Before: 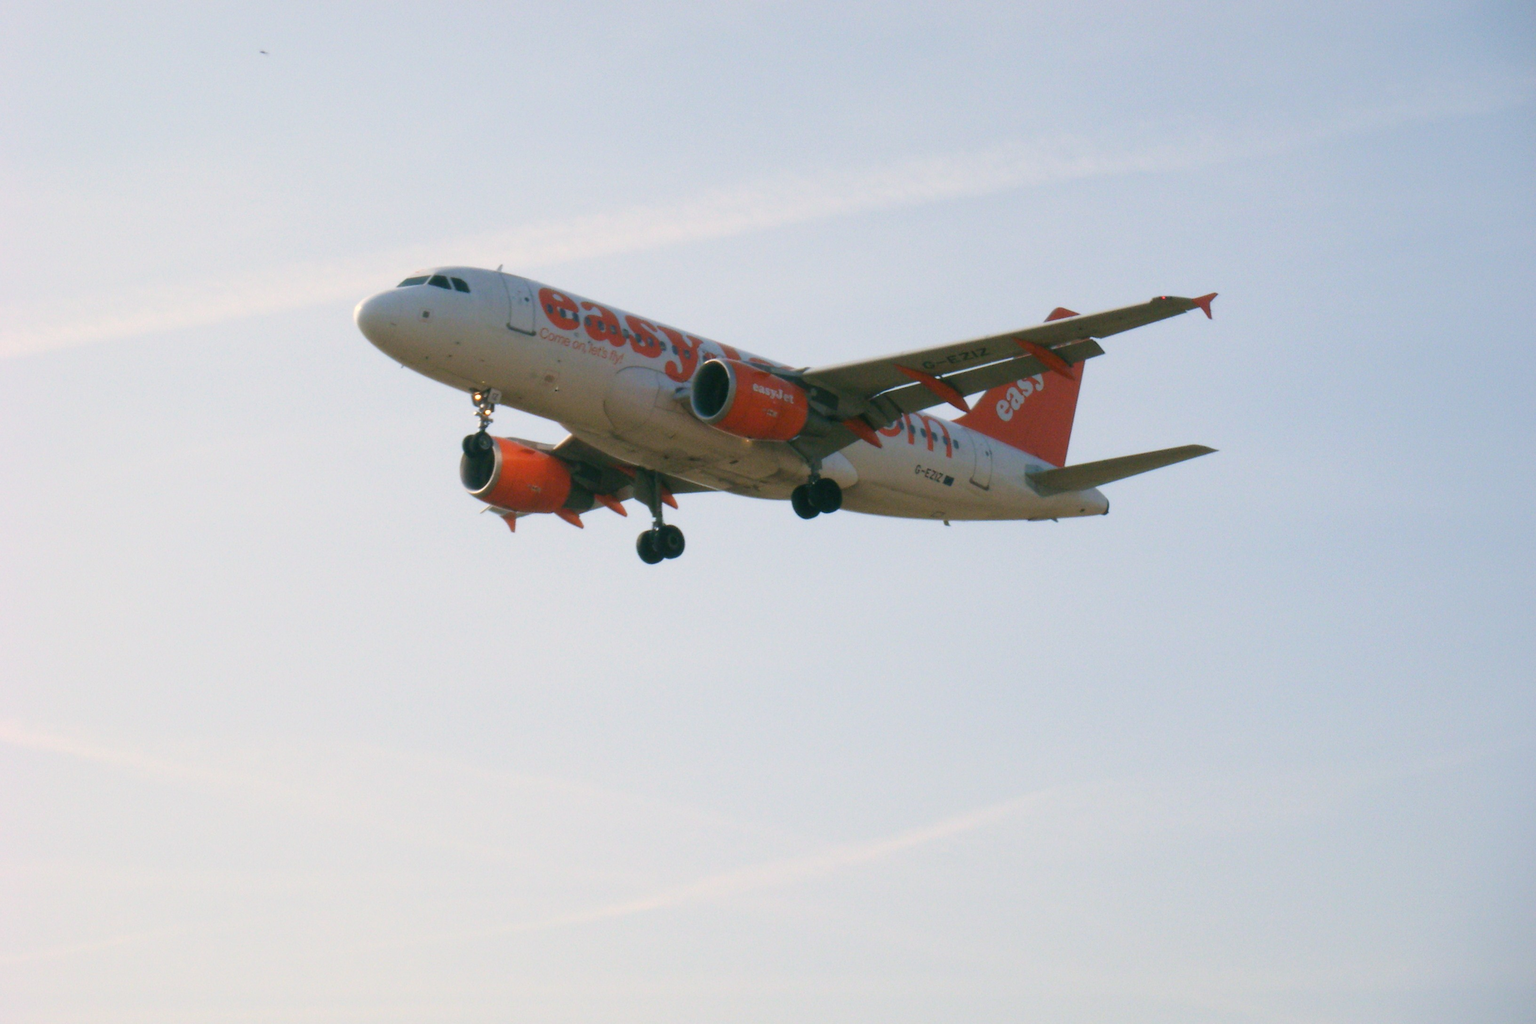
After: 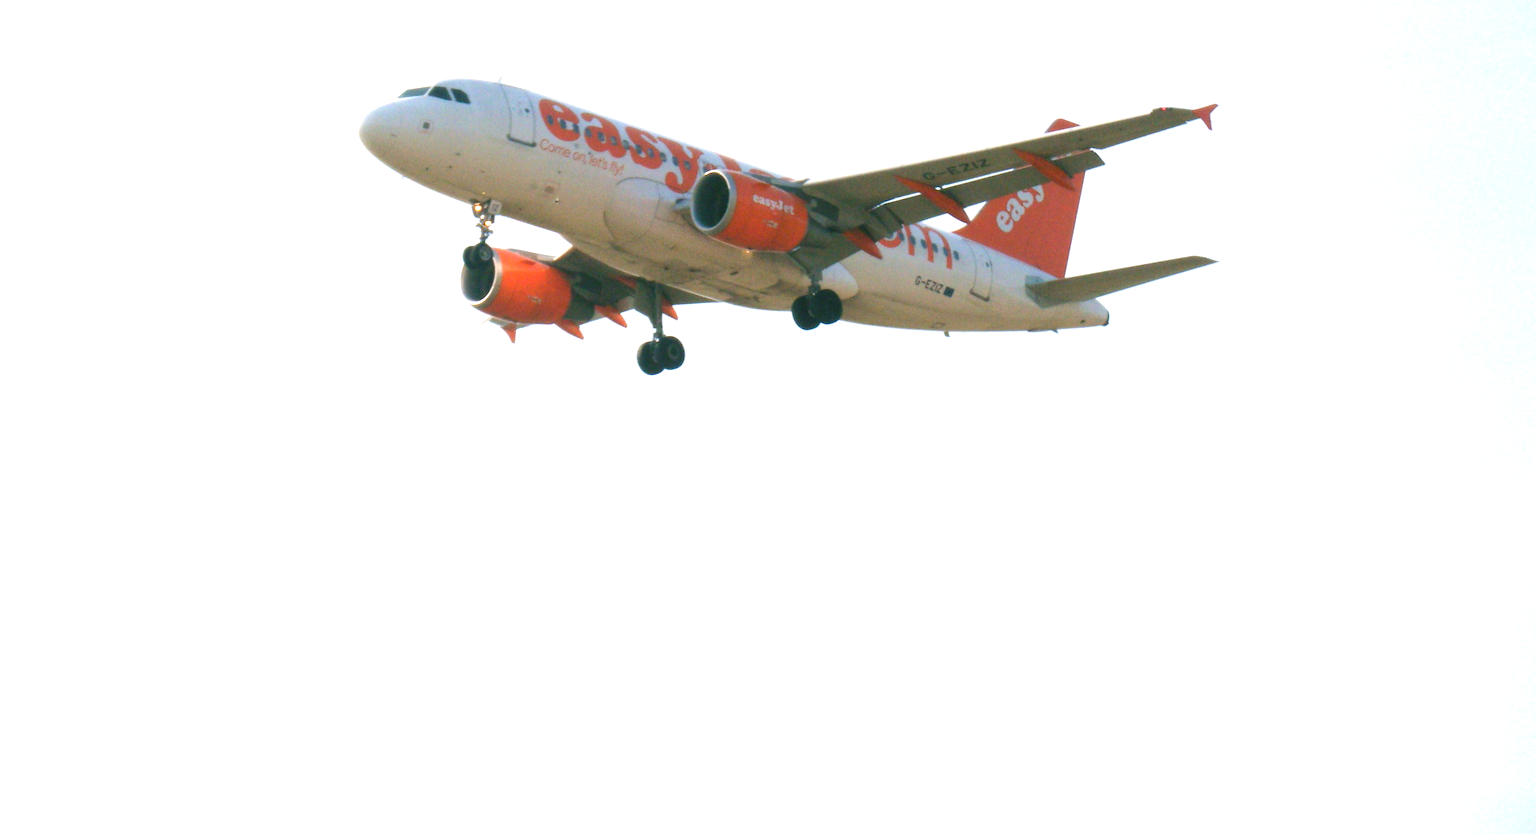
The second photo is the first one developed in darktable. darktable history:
exposure: black level correction 0, exposure 1.198 EV, compensate exposure bias true, compensate highlight preservation false
crop and rotate: top 18.507%
